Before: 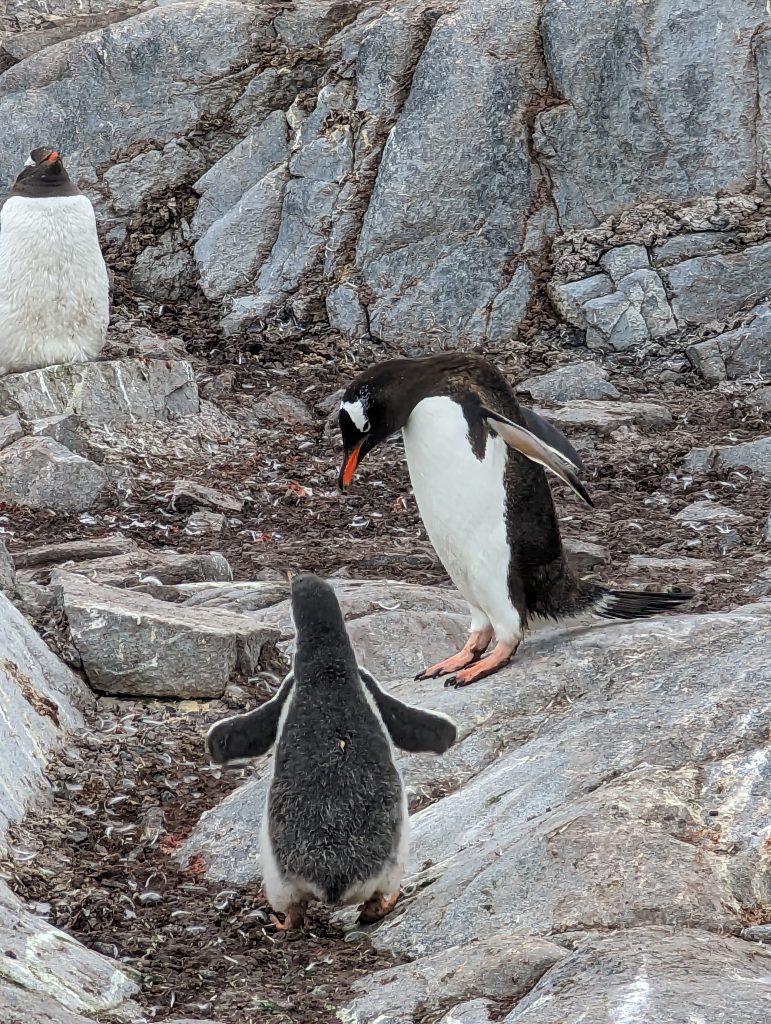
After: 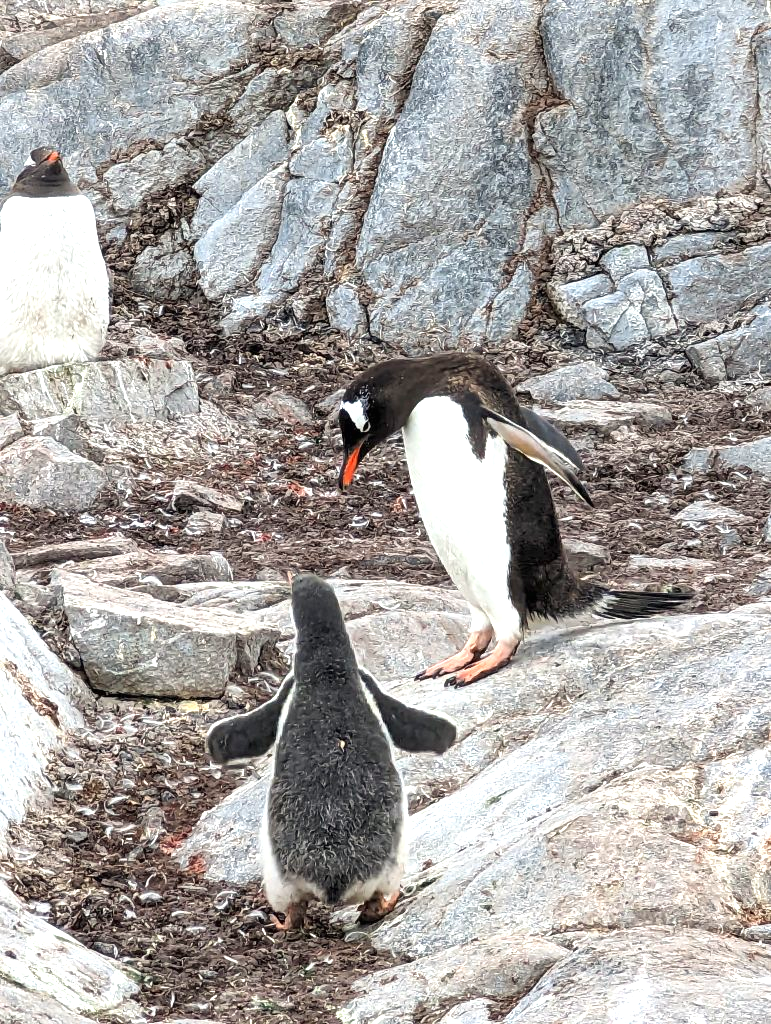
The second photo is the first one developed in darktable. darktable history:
exposure: black level correction 0, exposure 0.9 EV, compensate highlight preservation false
white balance: red 1.009, blue 0.985
